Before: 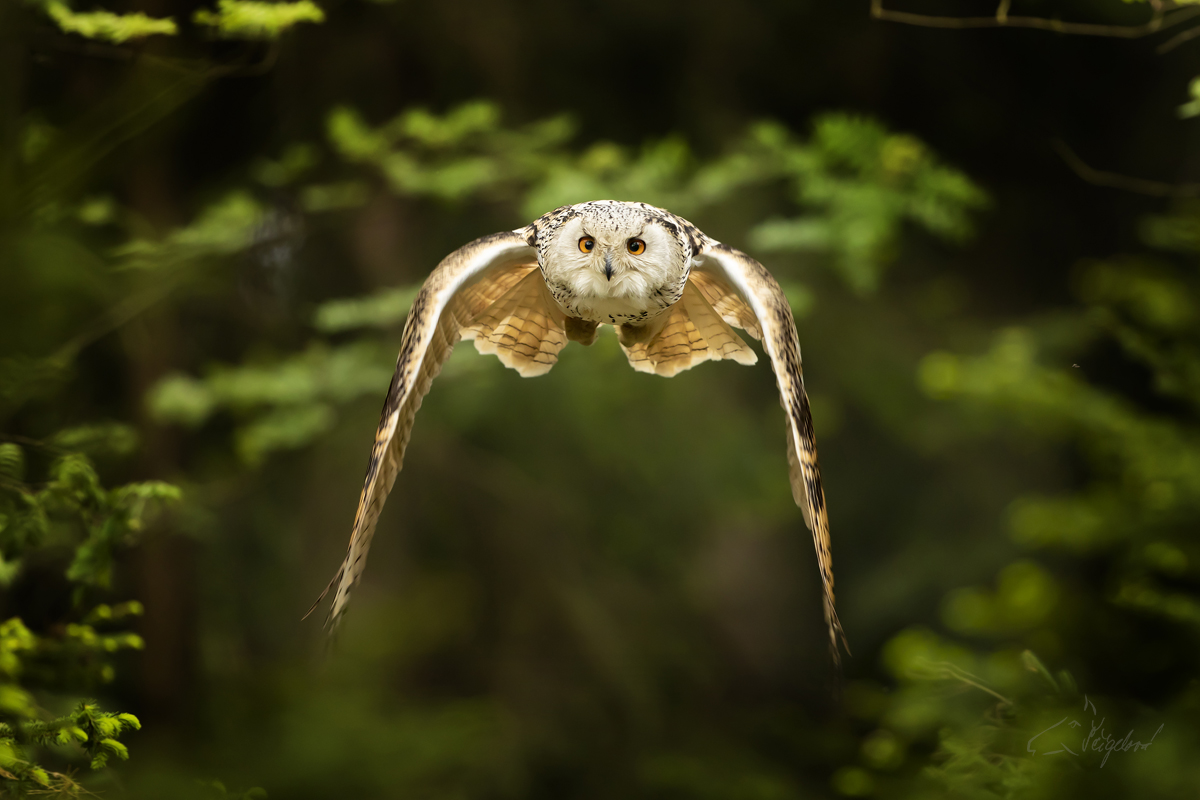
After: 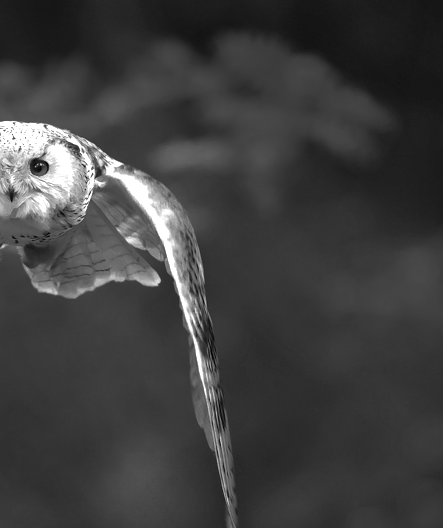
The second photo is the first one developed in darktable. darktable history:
color zones: curves: ch0 [(0.287, 0.048) (0.493, 0.484) (0.737, 0.816)]; ch1 [(0, 0) (0.143, 0) (0.286, 0) (0.429, 0) (0.571, 0) (0.714, 0) (0.857, 0)]
exposure: exposure 0.22 EV, compensate exposure bias true, compensate highlight preservation false
shadows and highlights: low approximation 0.01, soften with gaussian
crop and rotate: left 49.801%, top 10.122%, right 13.206%, bottom 23.867%
